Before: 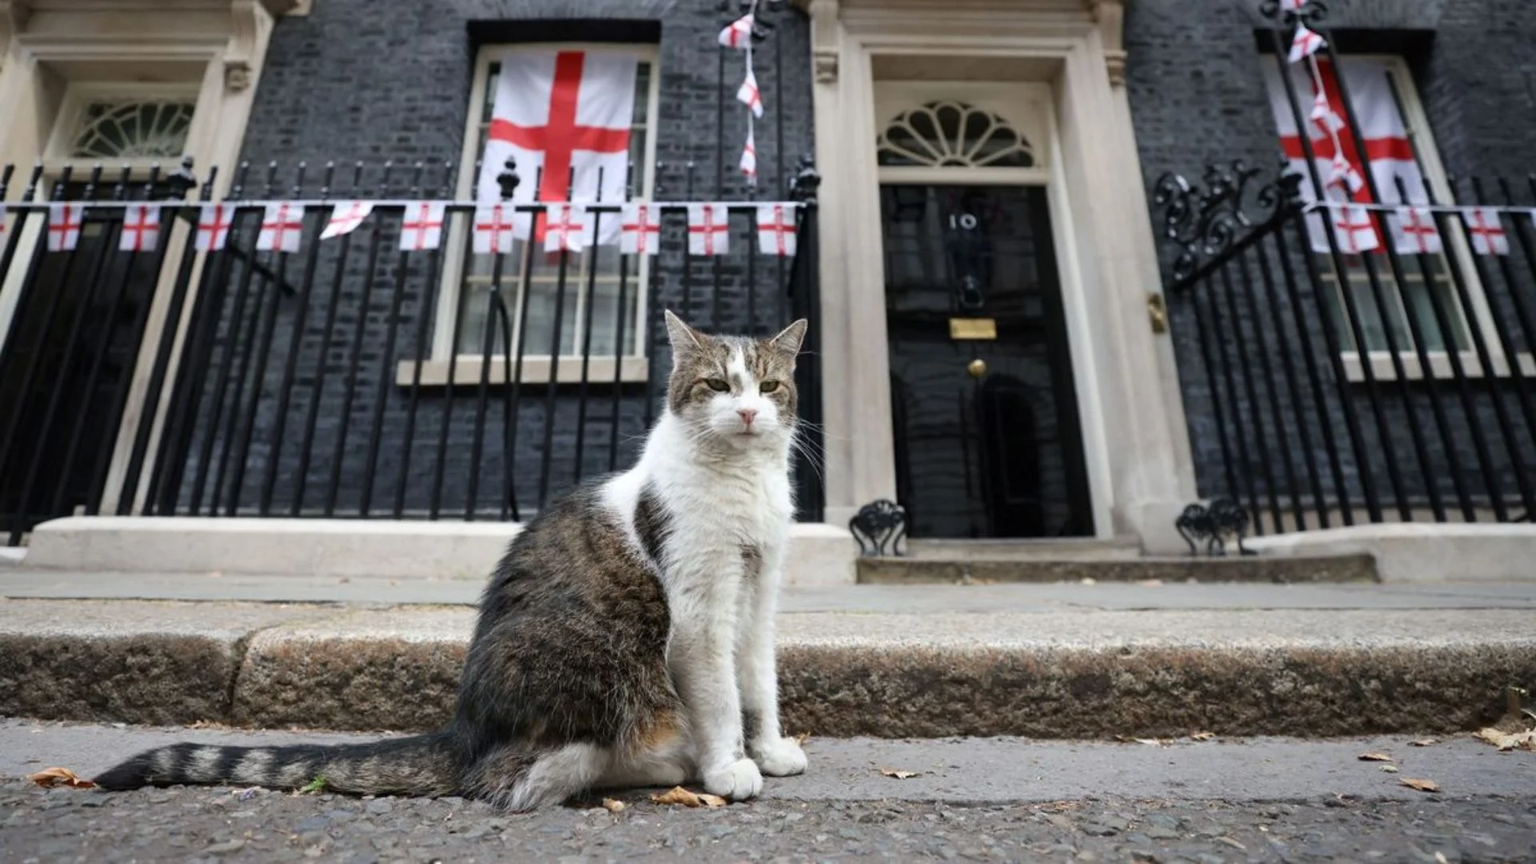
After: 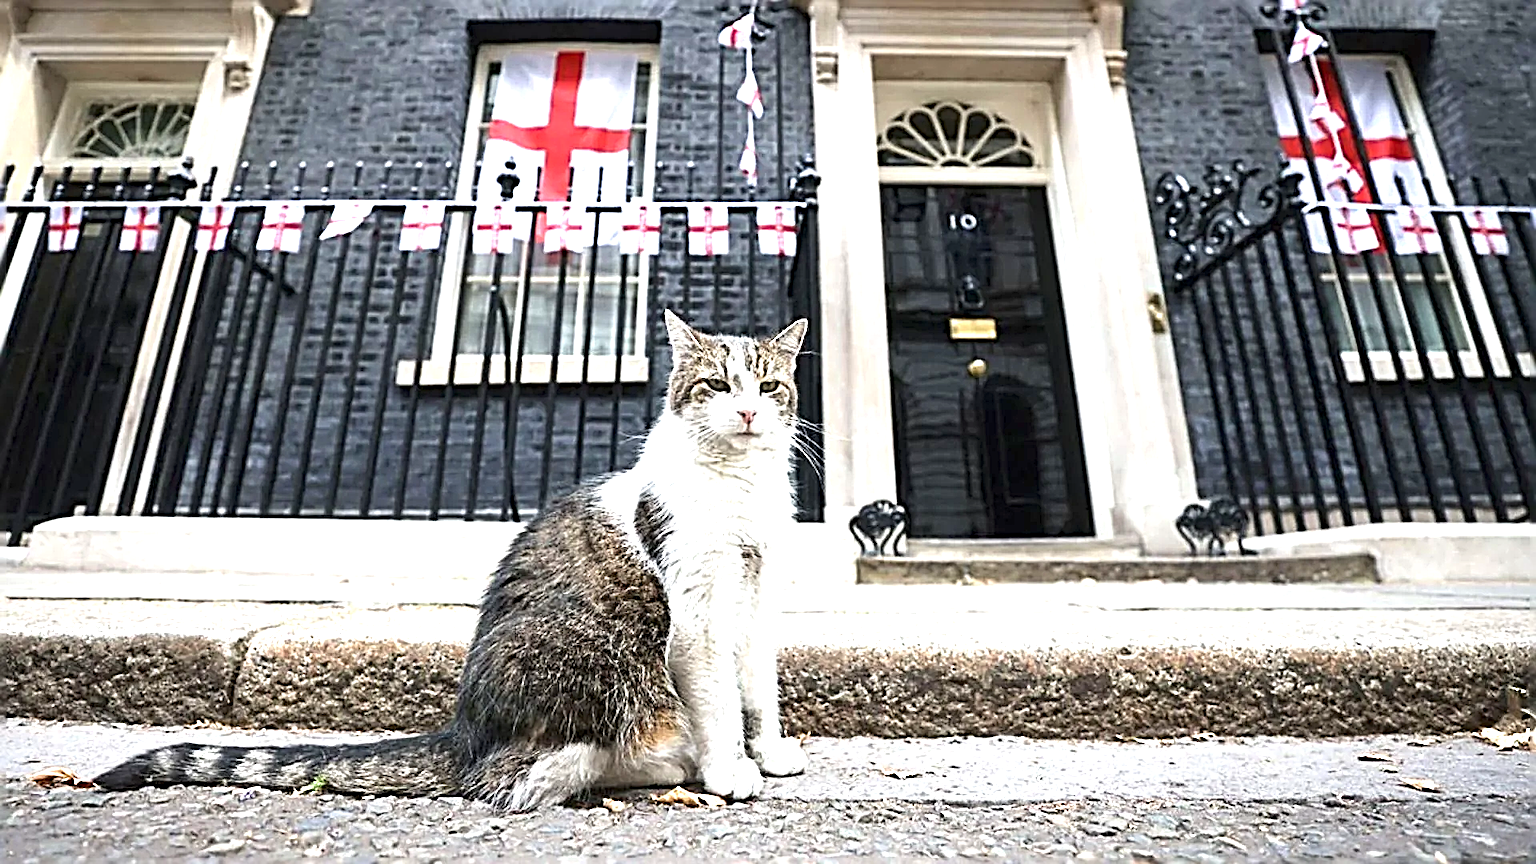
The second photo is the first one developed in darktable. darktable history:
white balance: emerald 1
exposure: black level correction 0, exposure 1.379 EV, compensate exposure bias true, compensate highlight preservation false
sharpen: radius 3.158, amount 1.731
